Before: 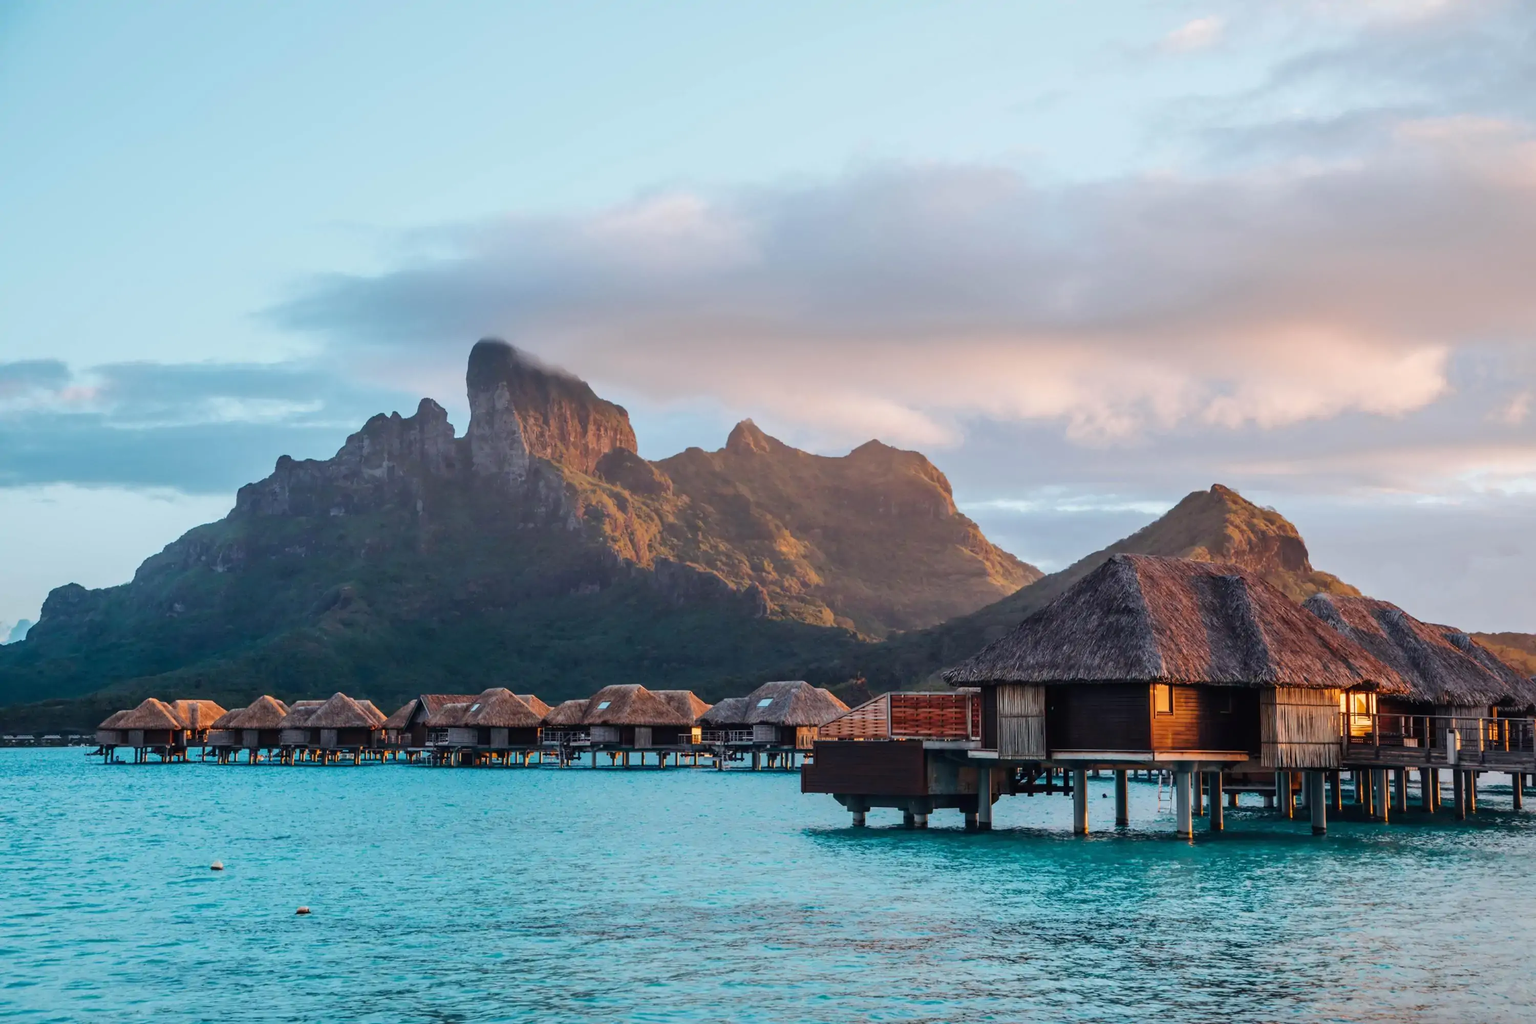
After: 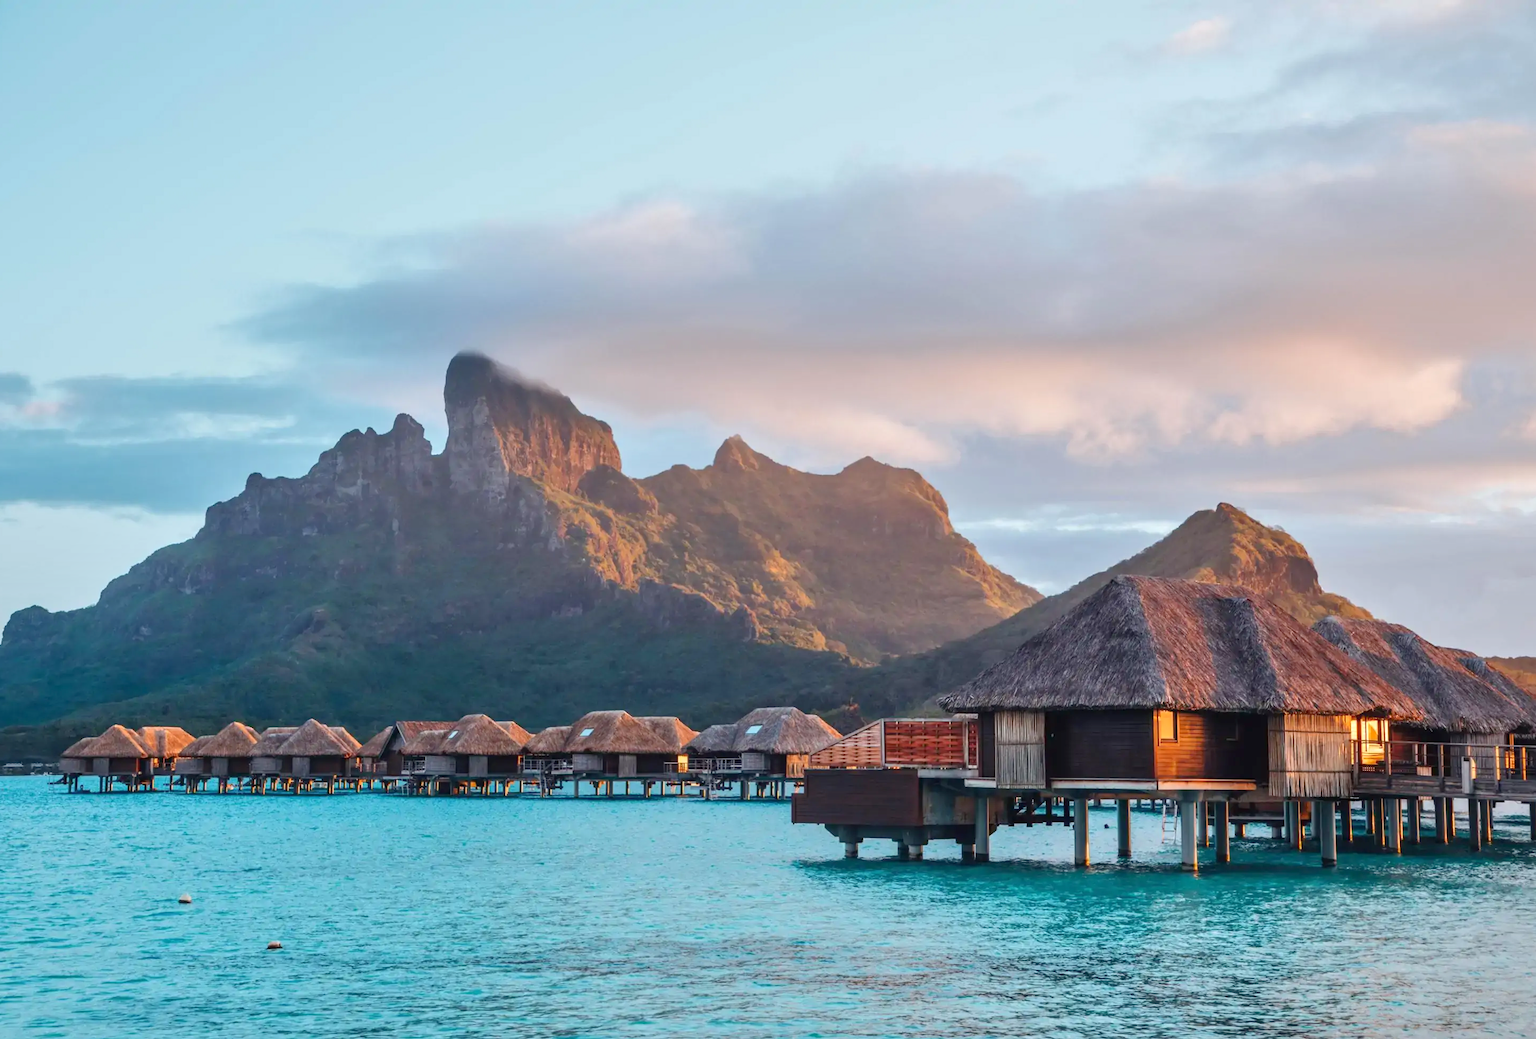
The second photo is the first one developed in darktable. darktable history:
crop and rotate: left 2.536%, right 1.107%, bottom 2.246%
tone equalizer: -8 EV 1 EV, -7 EV 1 EV, -6 EV 1 EV, -5 EV 1 EV, -4 EV 1 EV, -3 EV 0.75 EV, -2 EV 0.5 EV, -1 EV 0.25 EV
